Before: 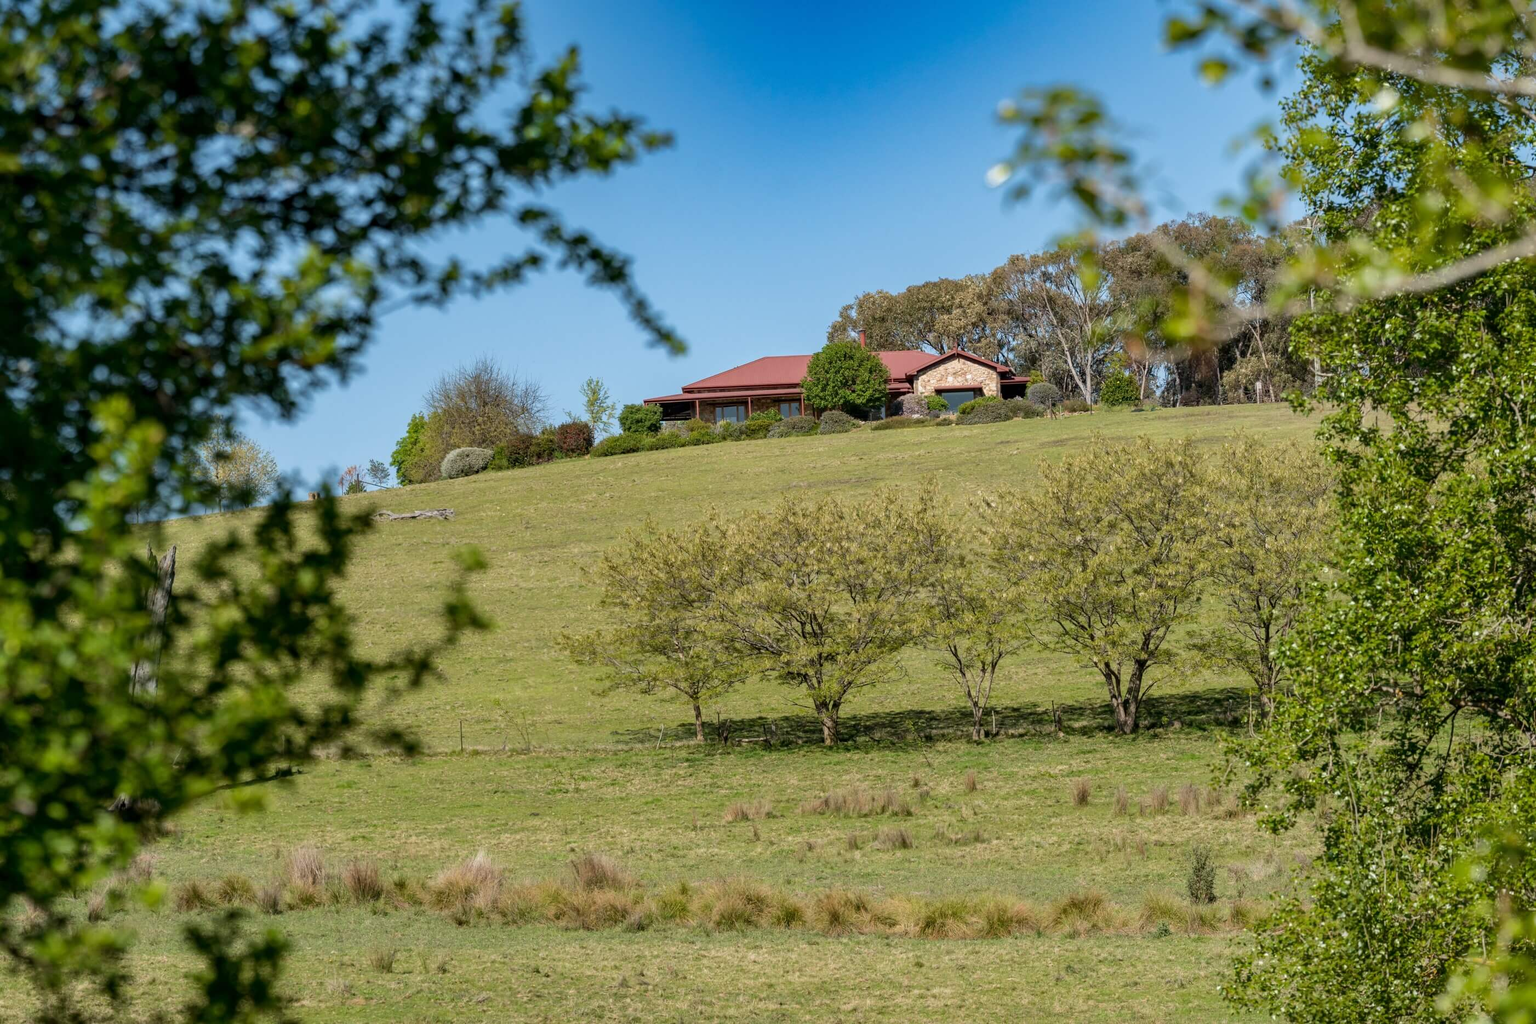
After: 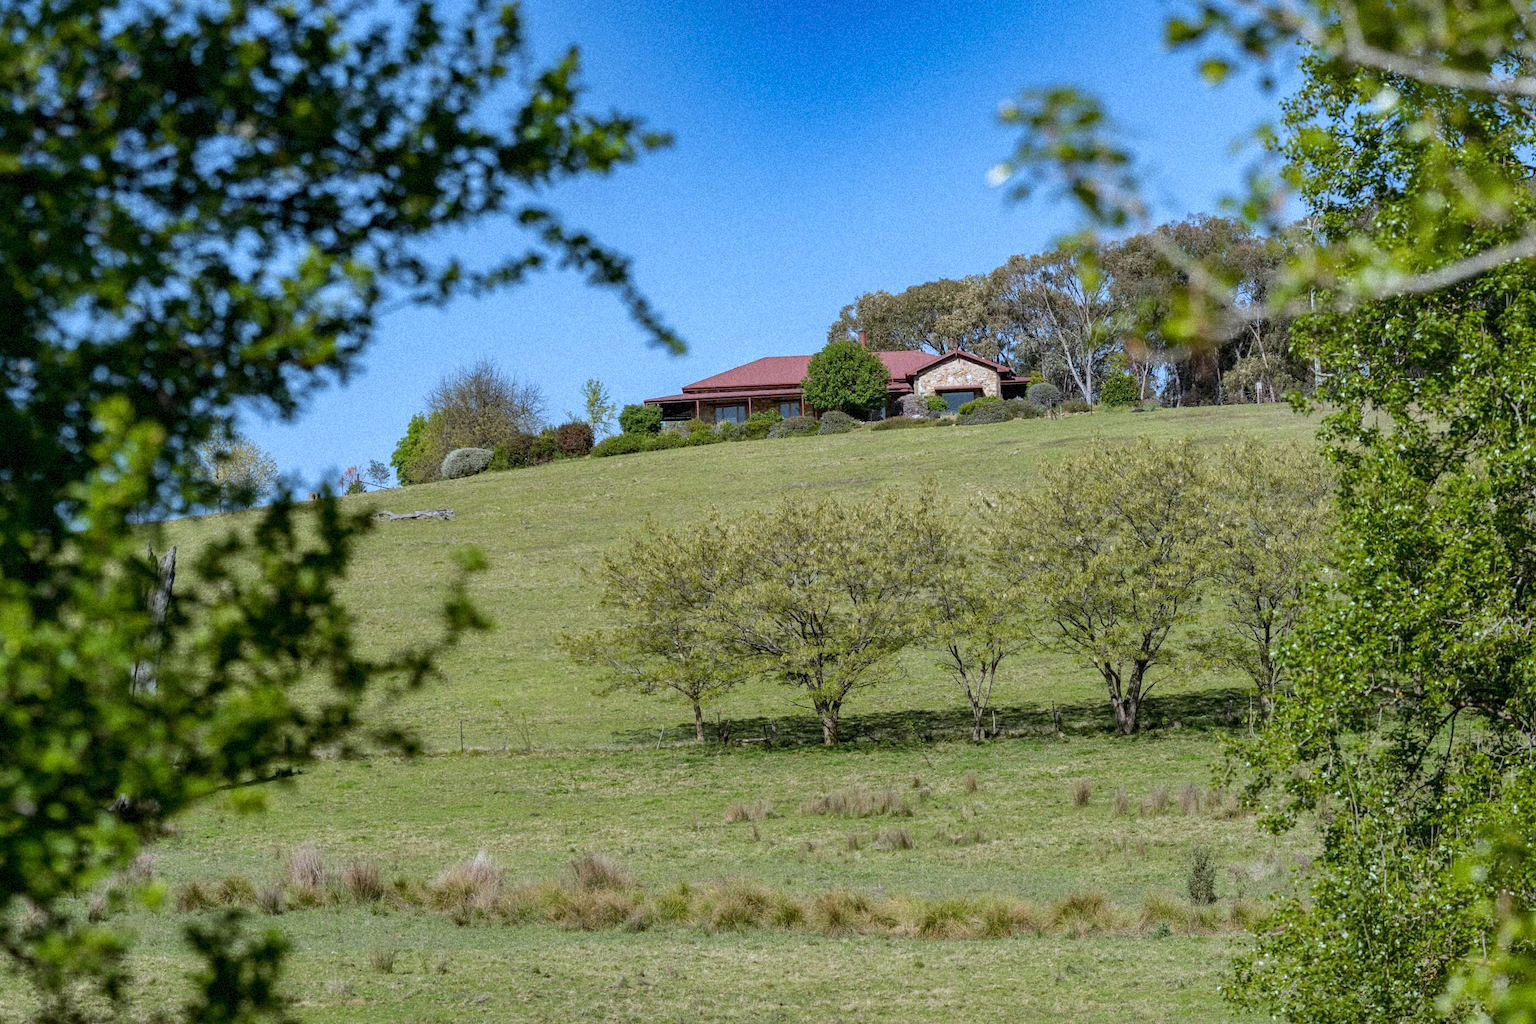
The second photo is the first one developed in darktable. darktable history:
white balance: red 0.926, green 1.003, blue 1.133
grain: coarseness 9.38 ISO, strength 34.99%, mid-tones bias 0%
